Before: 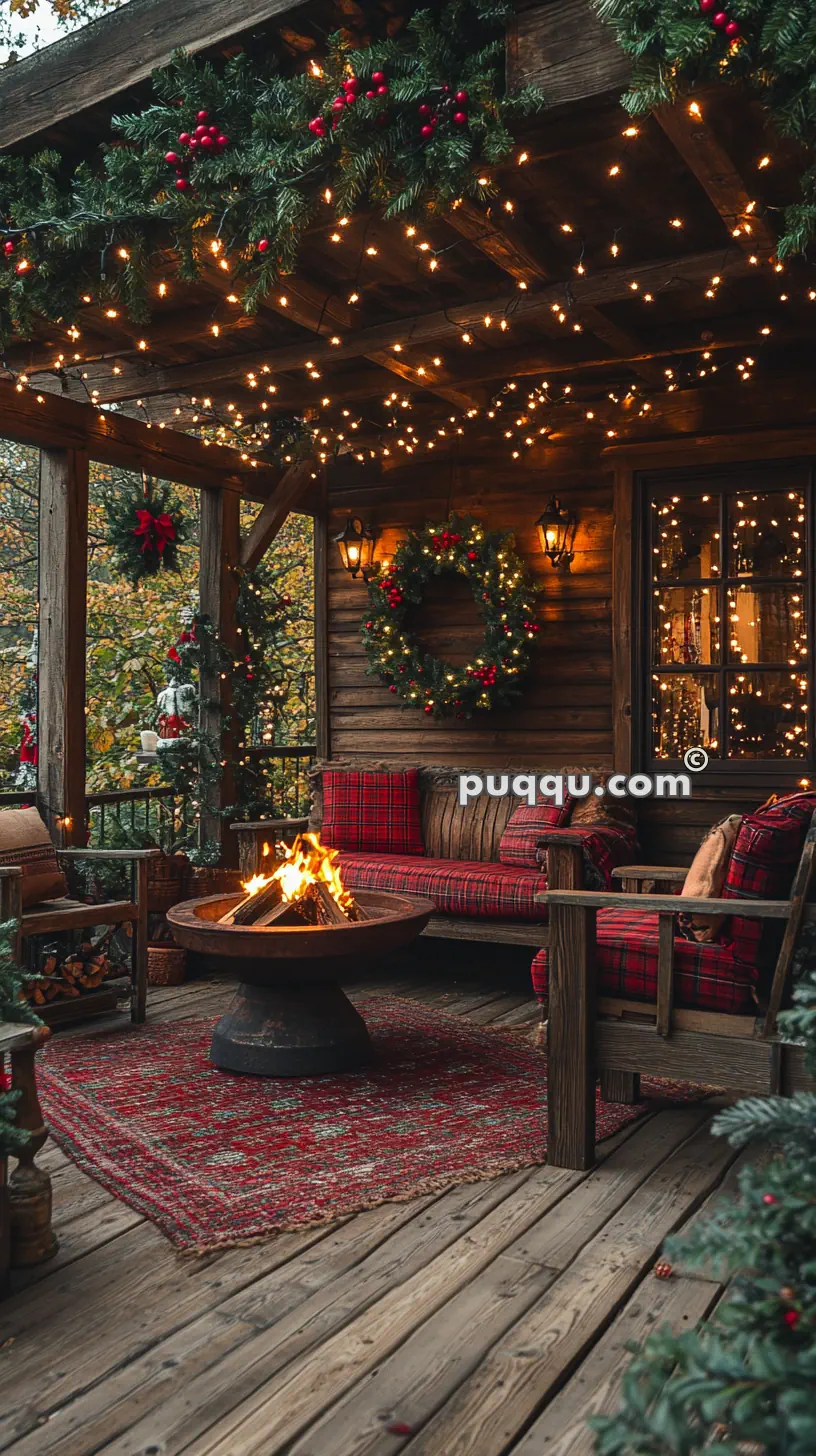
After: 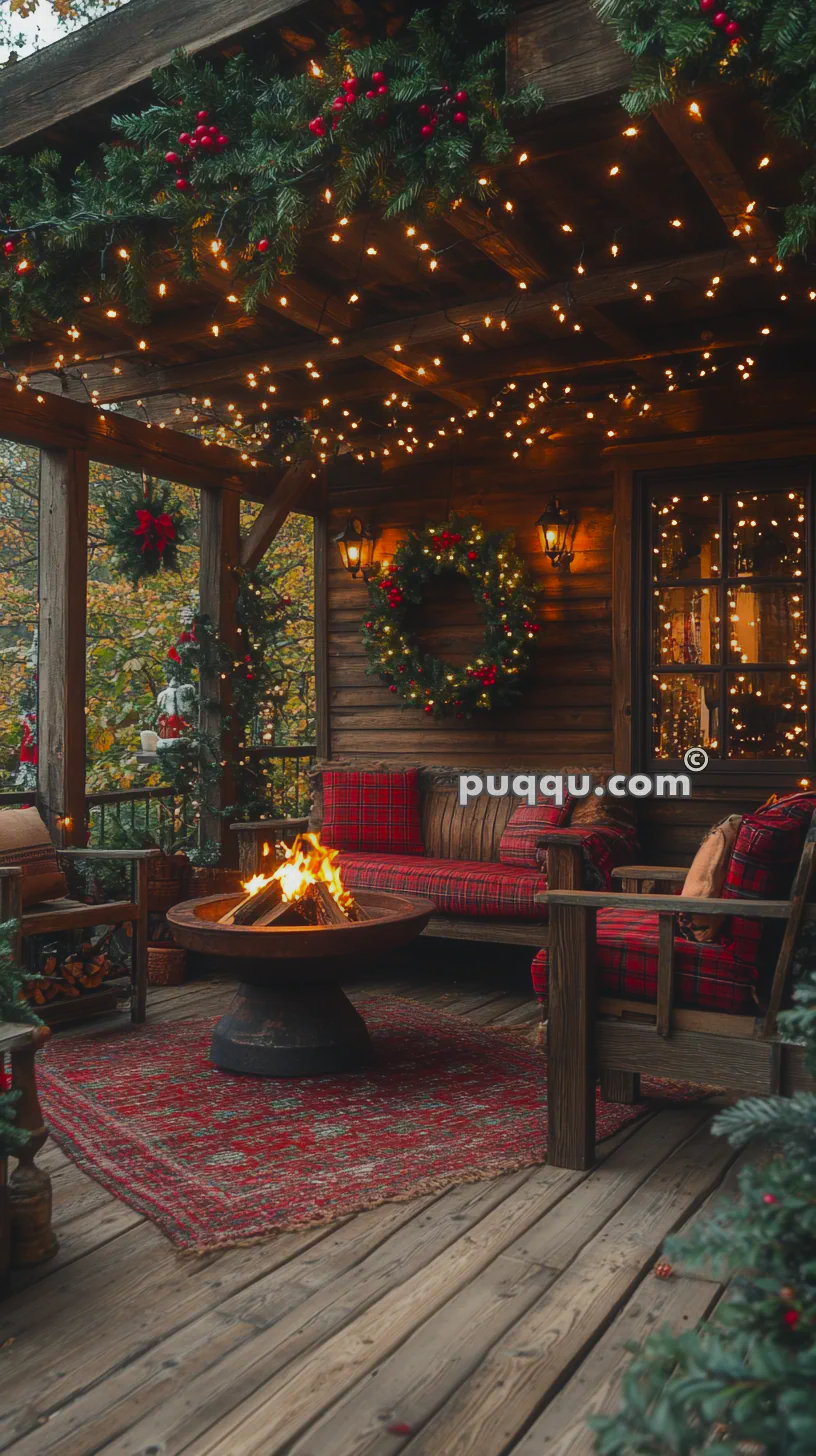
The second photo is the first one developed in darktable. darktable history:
contrast equalizer: y [[0.51, 0.537, 0.559, 0.574, 0.599, 0.618], [0.5 ×6], [0.5 ×6], [0 ×6], [0 ×6]], mix -0.986
